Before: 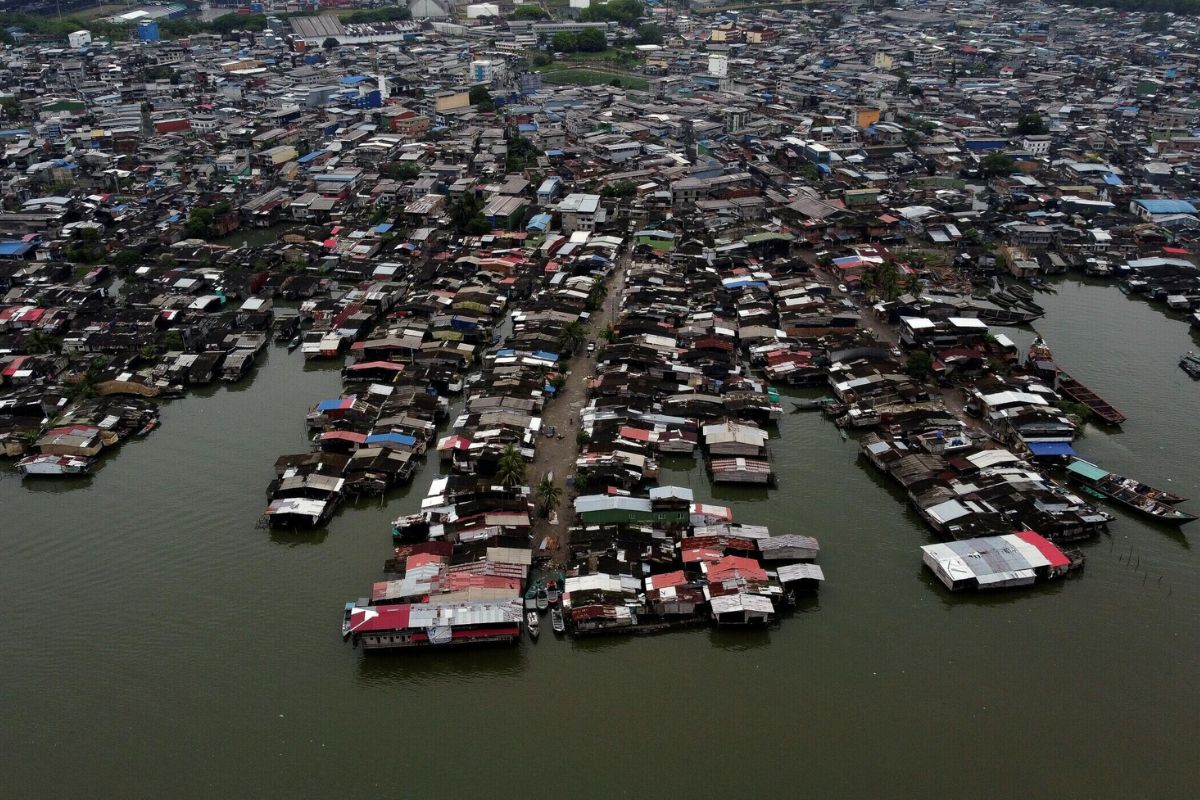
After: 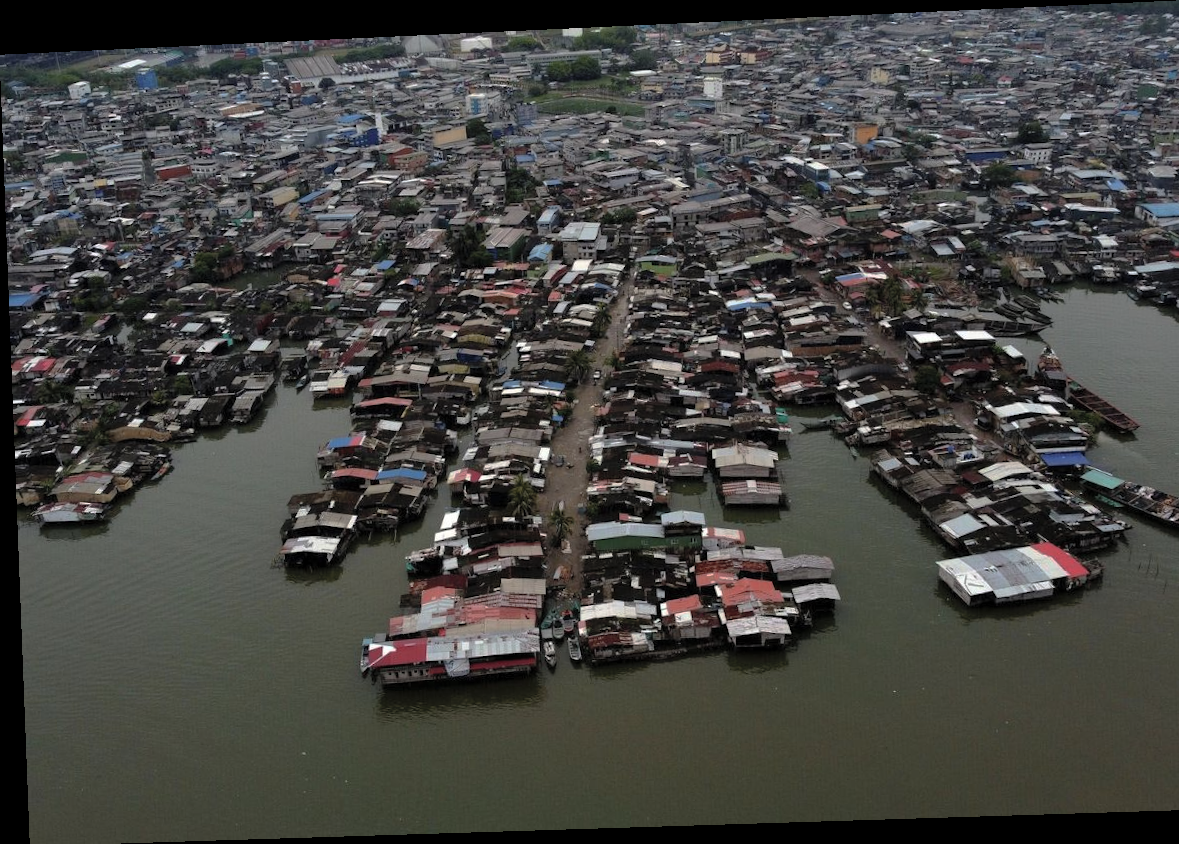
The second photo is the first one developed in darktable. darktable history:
tone equalizer: on, module defaults
color zones: curves: ch2 [(0, 0.5) (0.143, 0.5) (0.286, 0.416) (0.429, 0.5) (0.571, 0.5) (0.714, 0.5) (0.857, 0.5) (1, 0.5)]
contrast brightness saturation: brightness 0.15
crop: right 4.126%, bottom 0.031%
rotate and perspective: rotation -2.22°, lens shift (horizontal) -0.022, automatic cropping off
base curve: curves: ch0 [(0, 0) (0.595, 0.418) (1, 1)], preserve colors none
